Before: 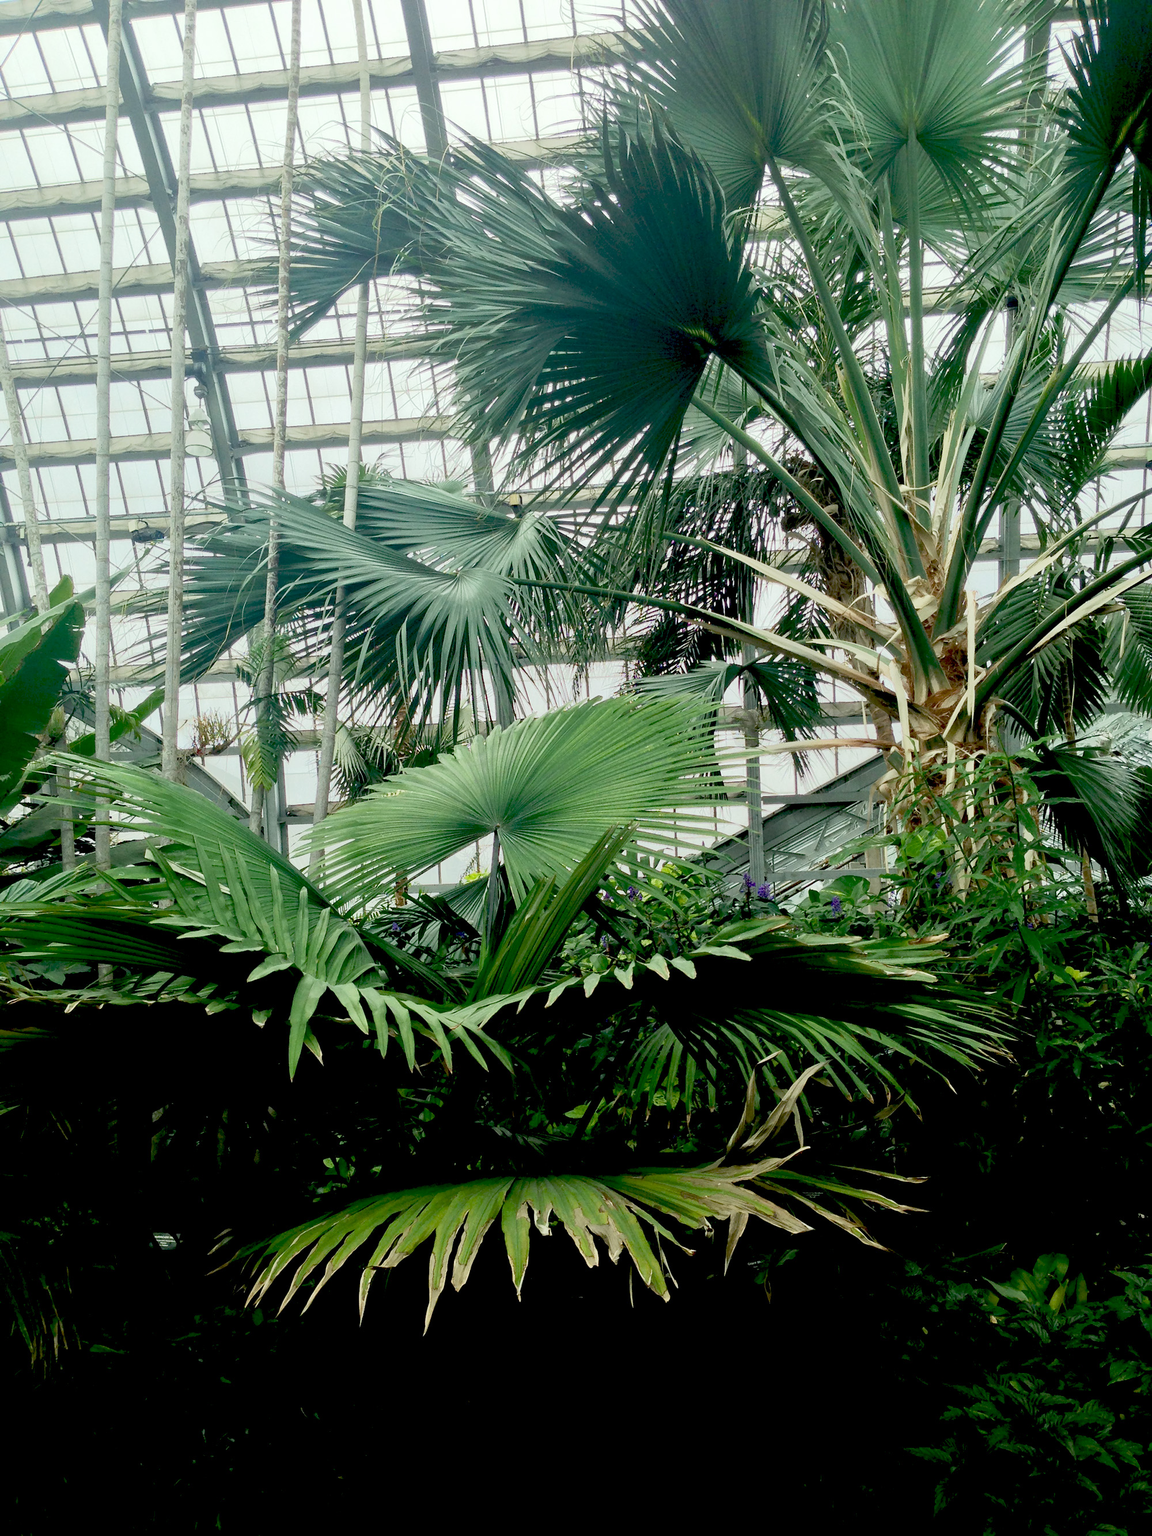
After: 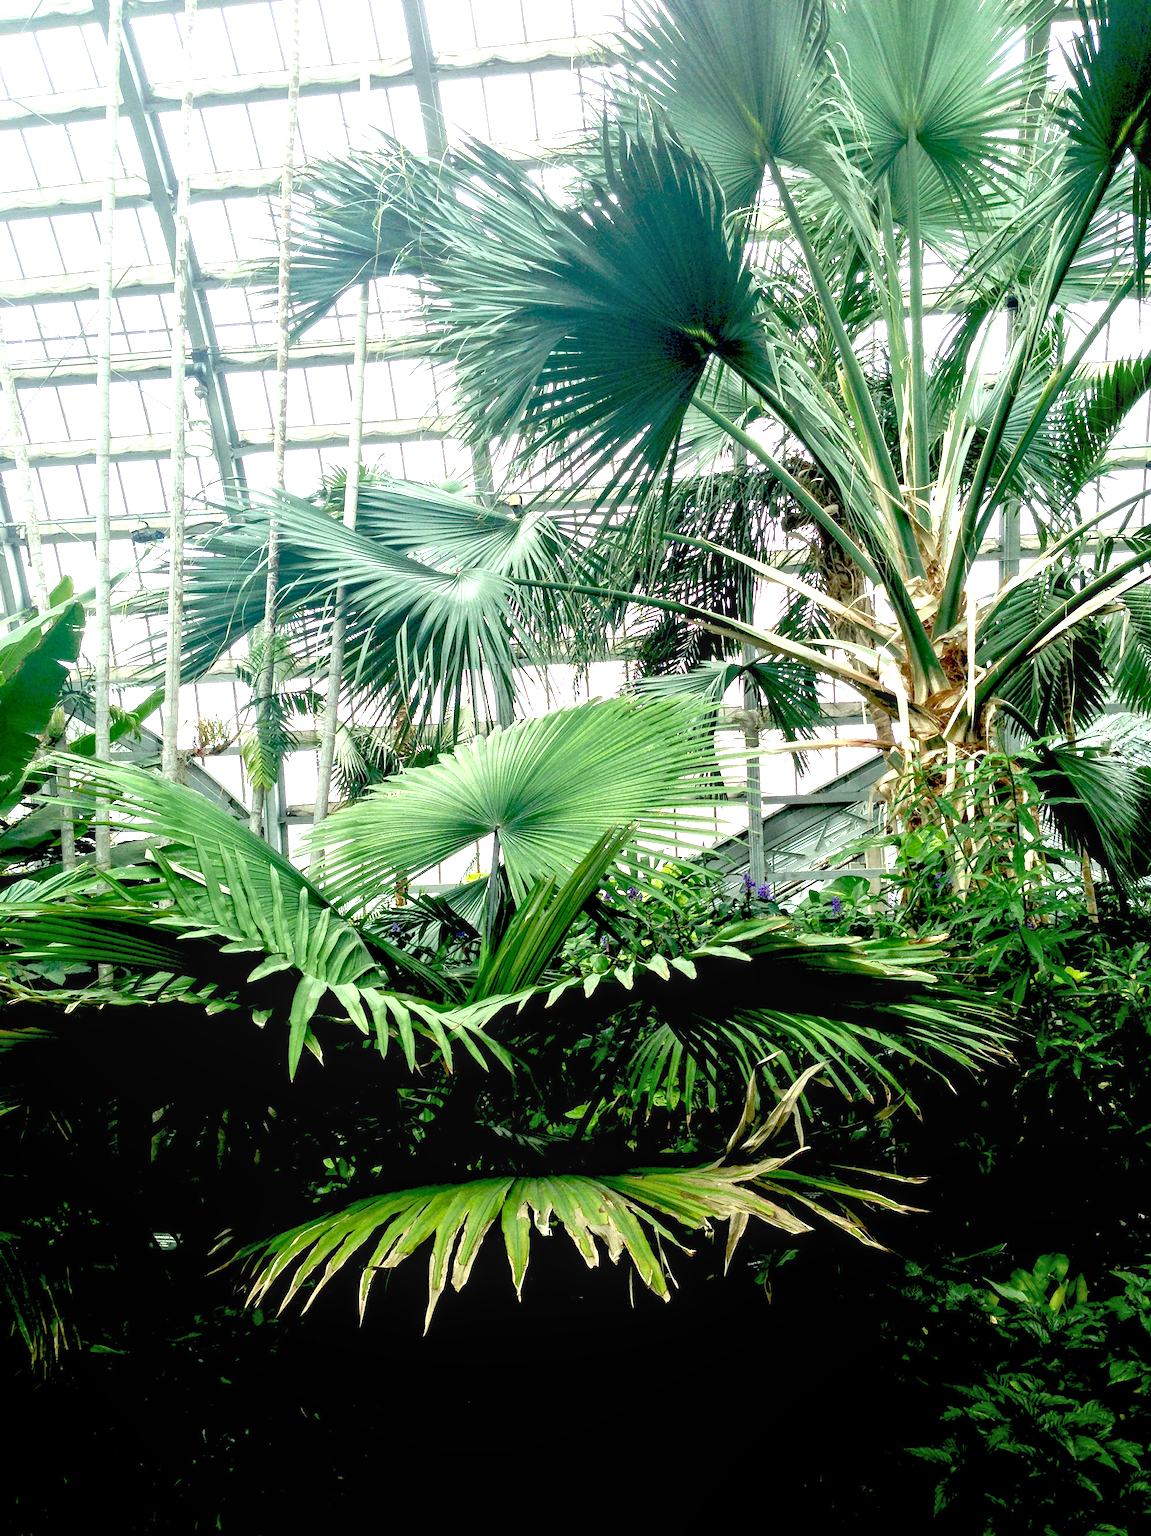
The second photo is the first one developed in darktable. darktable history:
exposure: exposure 1.089 EV, compensate highlight preservation false
local contrast: on, module defaults
